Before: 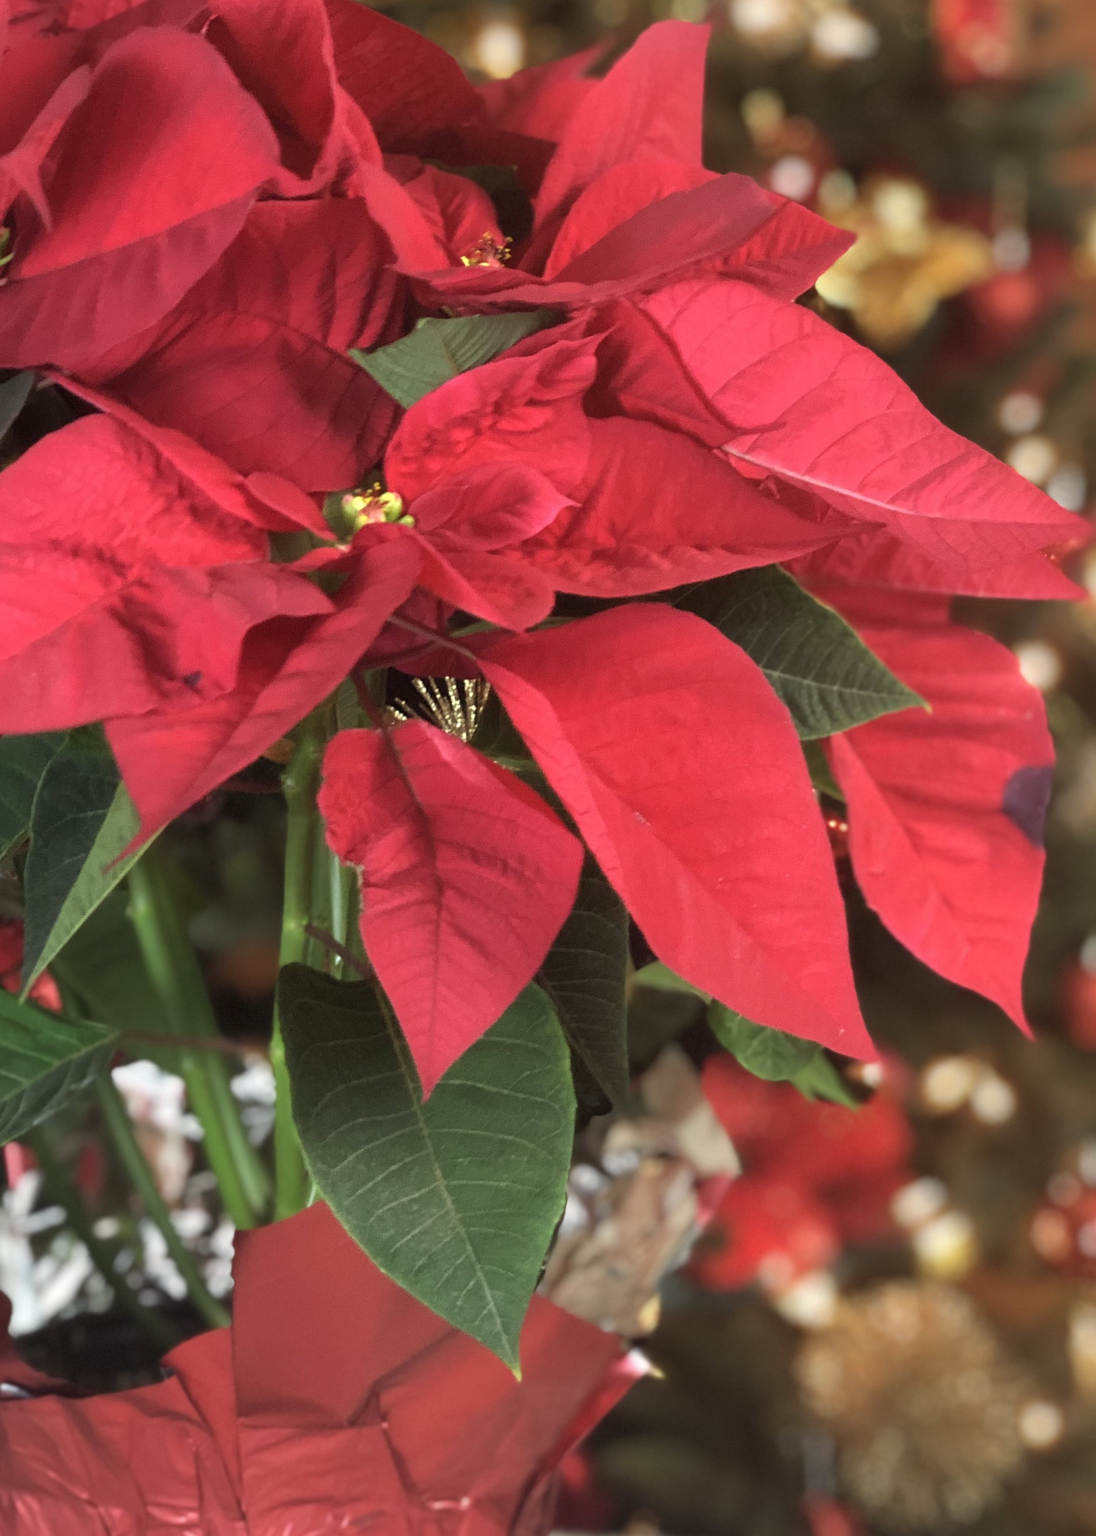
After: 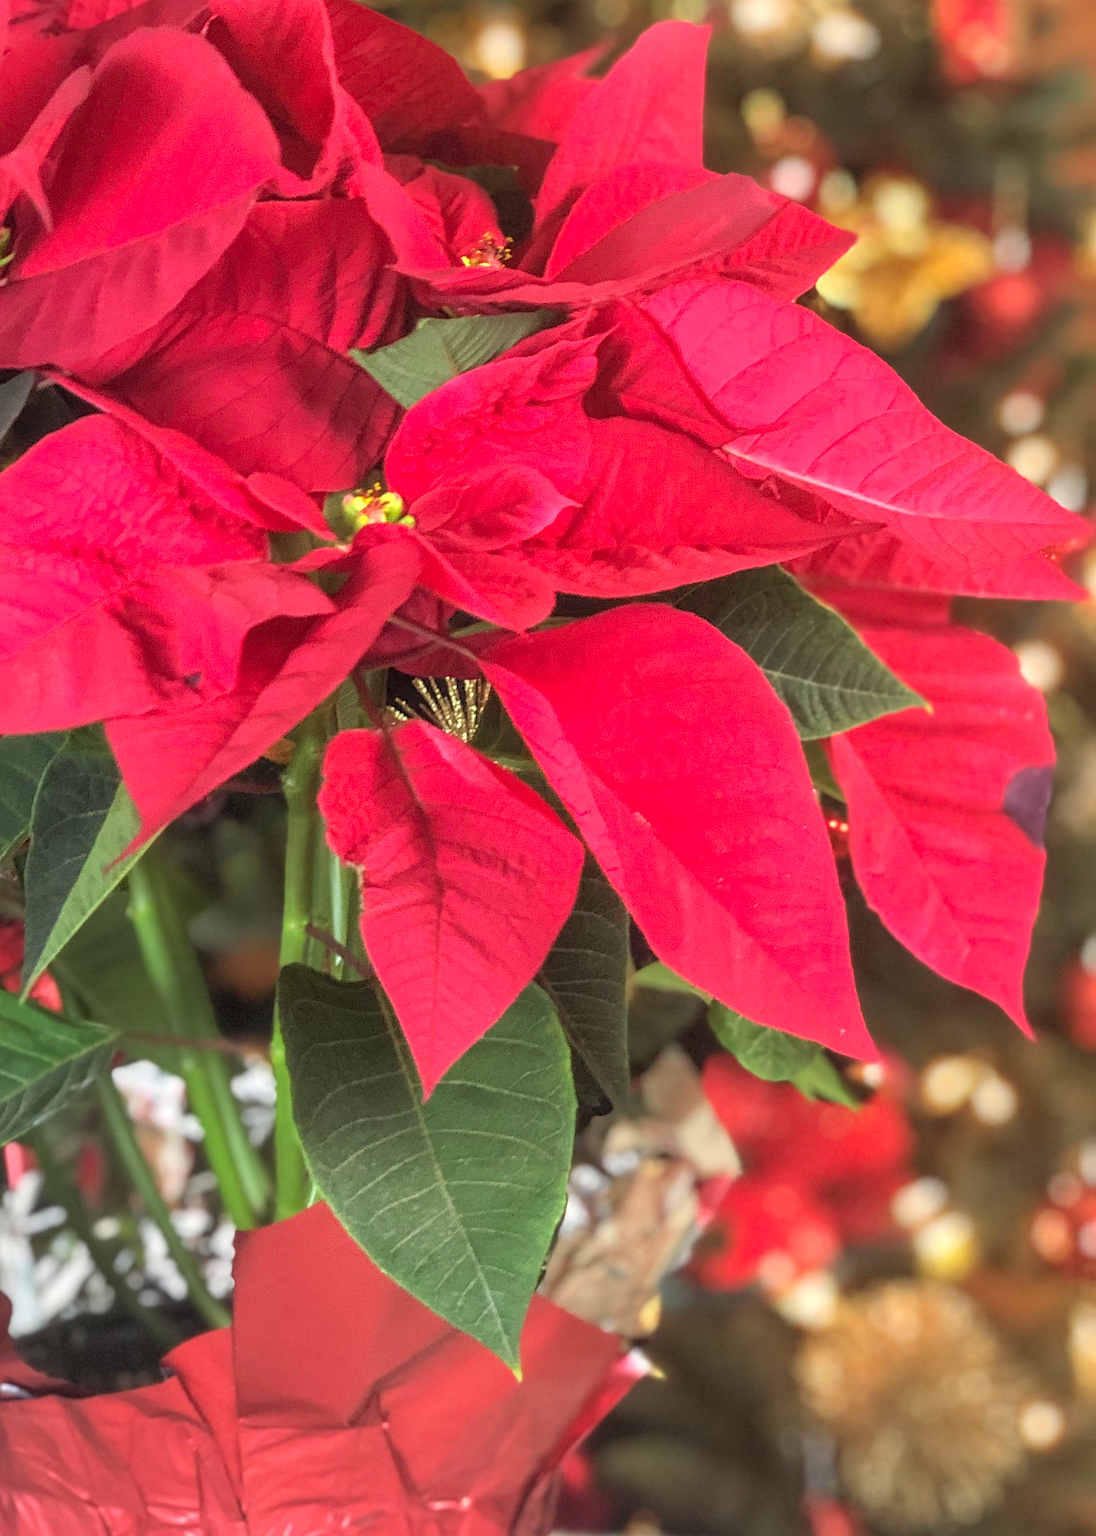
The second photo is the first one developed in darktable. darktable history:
sharpen: on, module defaults
local contrast: highlights 0%, shadows 0%, detail 133%
contrast brightness saturation: contrast 0.07, brightness 0.18, saturation 0.4
